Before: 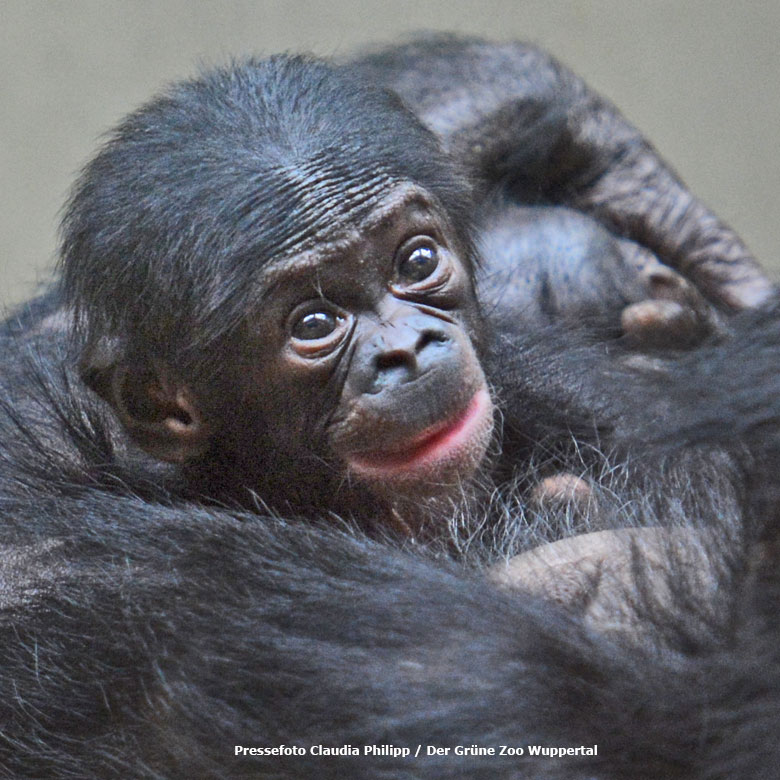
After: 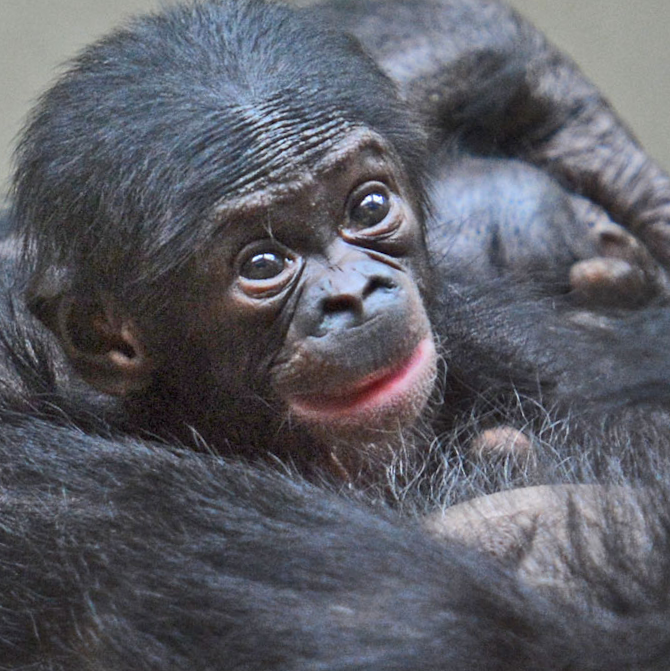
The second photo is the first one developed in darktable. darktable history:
crop and rotate: angle -2.93°, left 5.03%, top 5.175%, right 4.771%, bottom 4.473%
